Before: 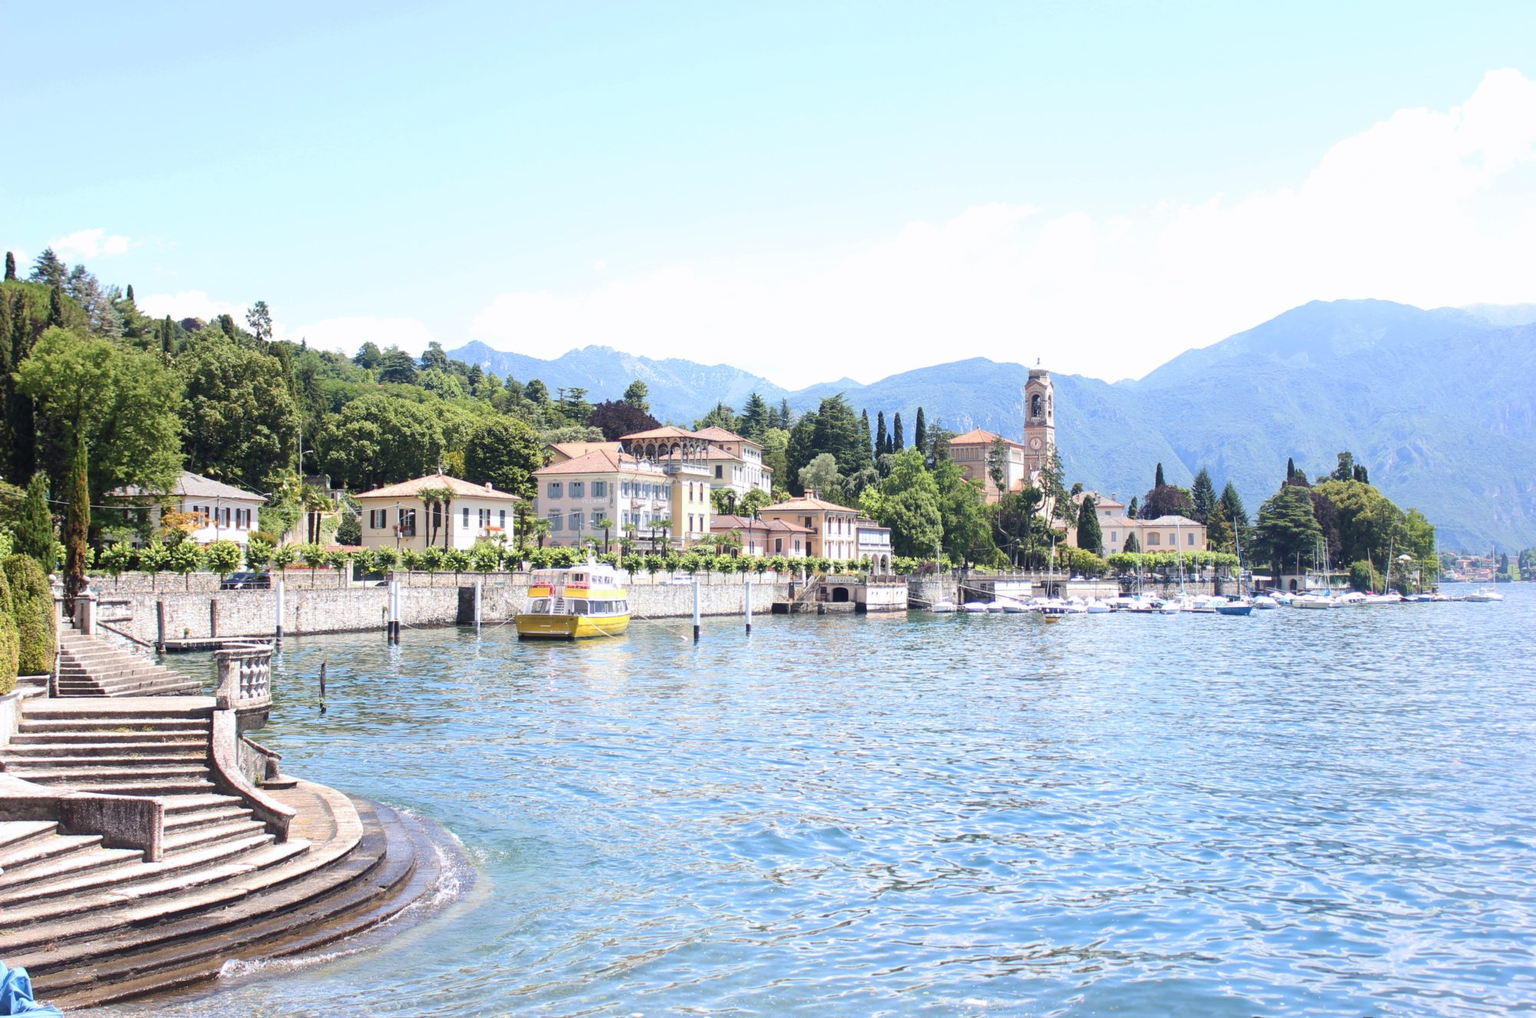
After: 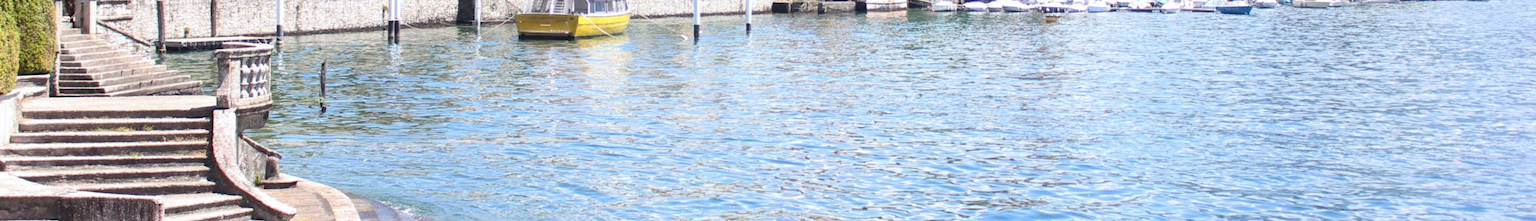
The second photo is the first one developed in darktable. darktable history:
crop and rotate: top 59.06%, bottom 19.161%
